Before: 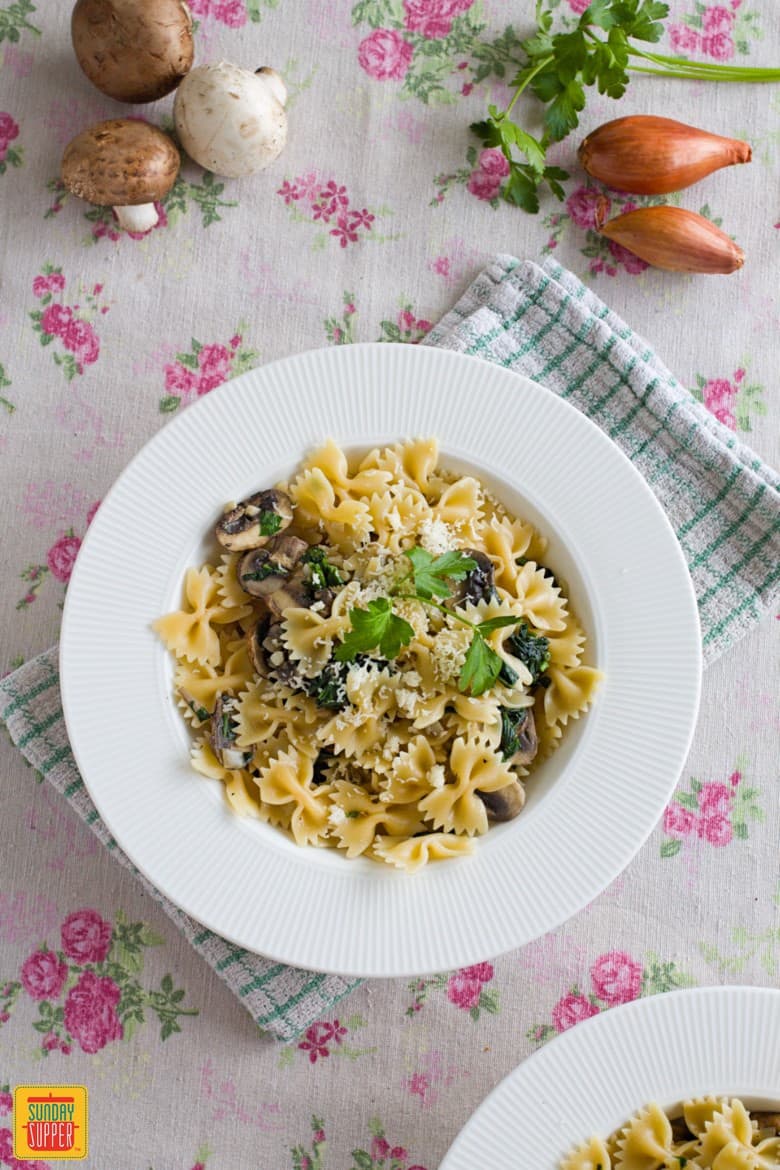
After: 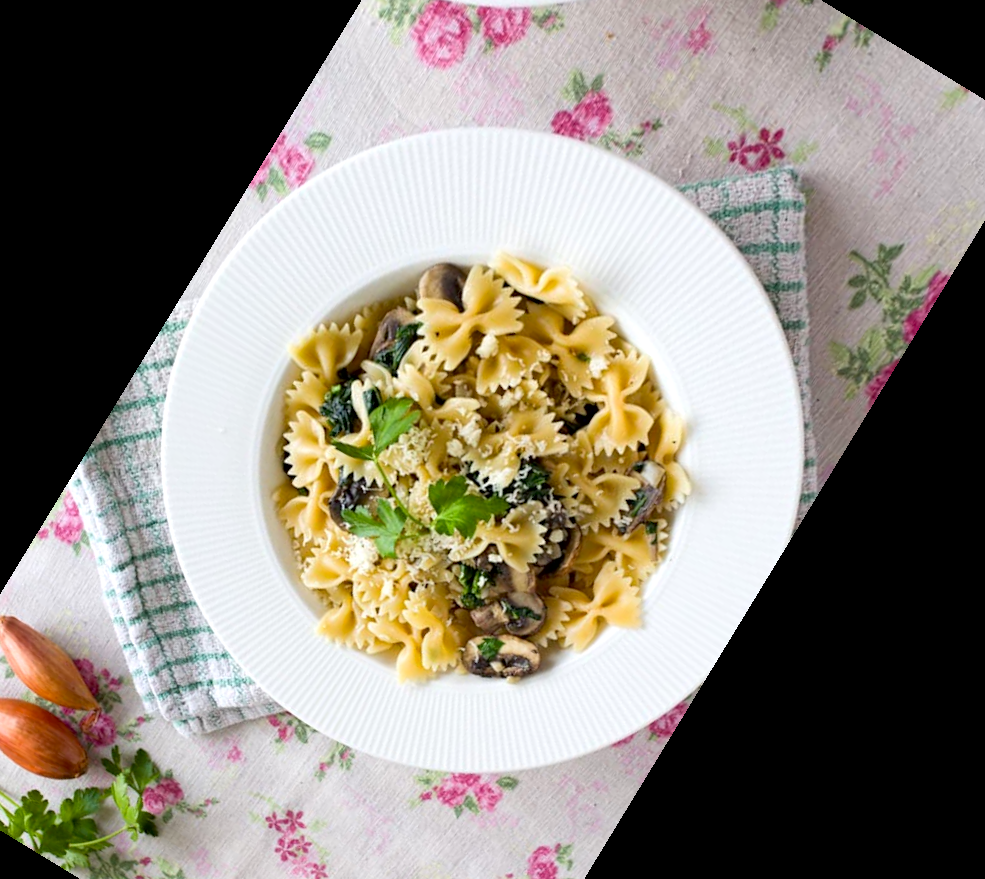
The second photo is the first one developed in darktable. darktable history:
crop and rotate: angle 148.68°, left 9.111%, top 15.603%, right 4.588%, bottom 17.041%
contrast brightness saturation: contrast 0.08, saturation 0.02
rotate and perspective: rotation 0.72°, lens shift (vertical) -0.352, lens shift (horizontal) -0.051, crop left 0.152, crop right 0.859, crop top 0.019, crop bottom 0.964
exposure: black level correction 0.005, exposure 0.286 EV, compensate highlight preservation false
